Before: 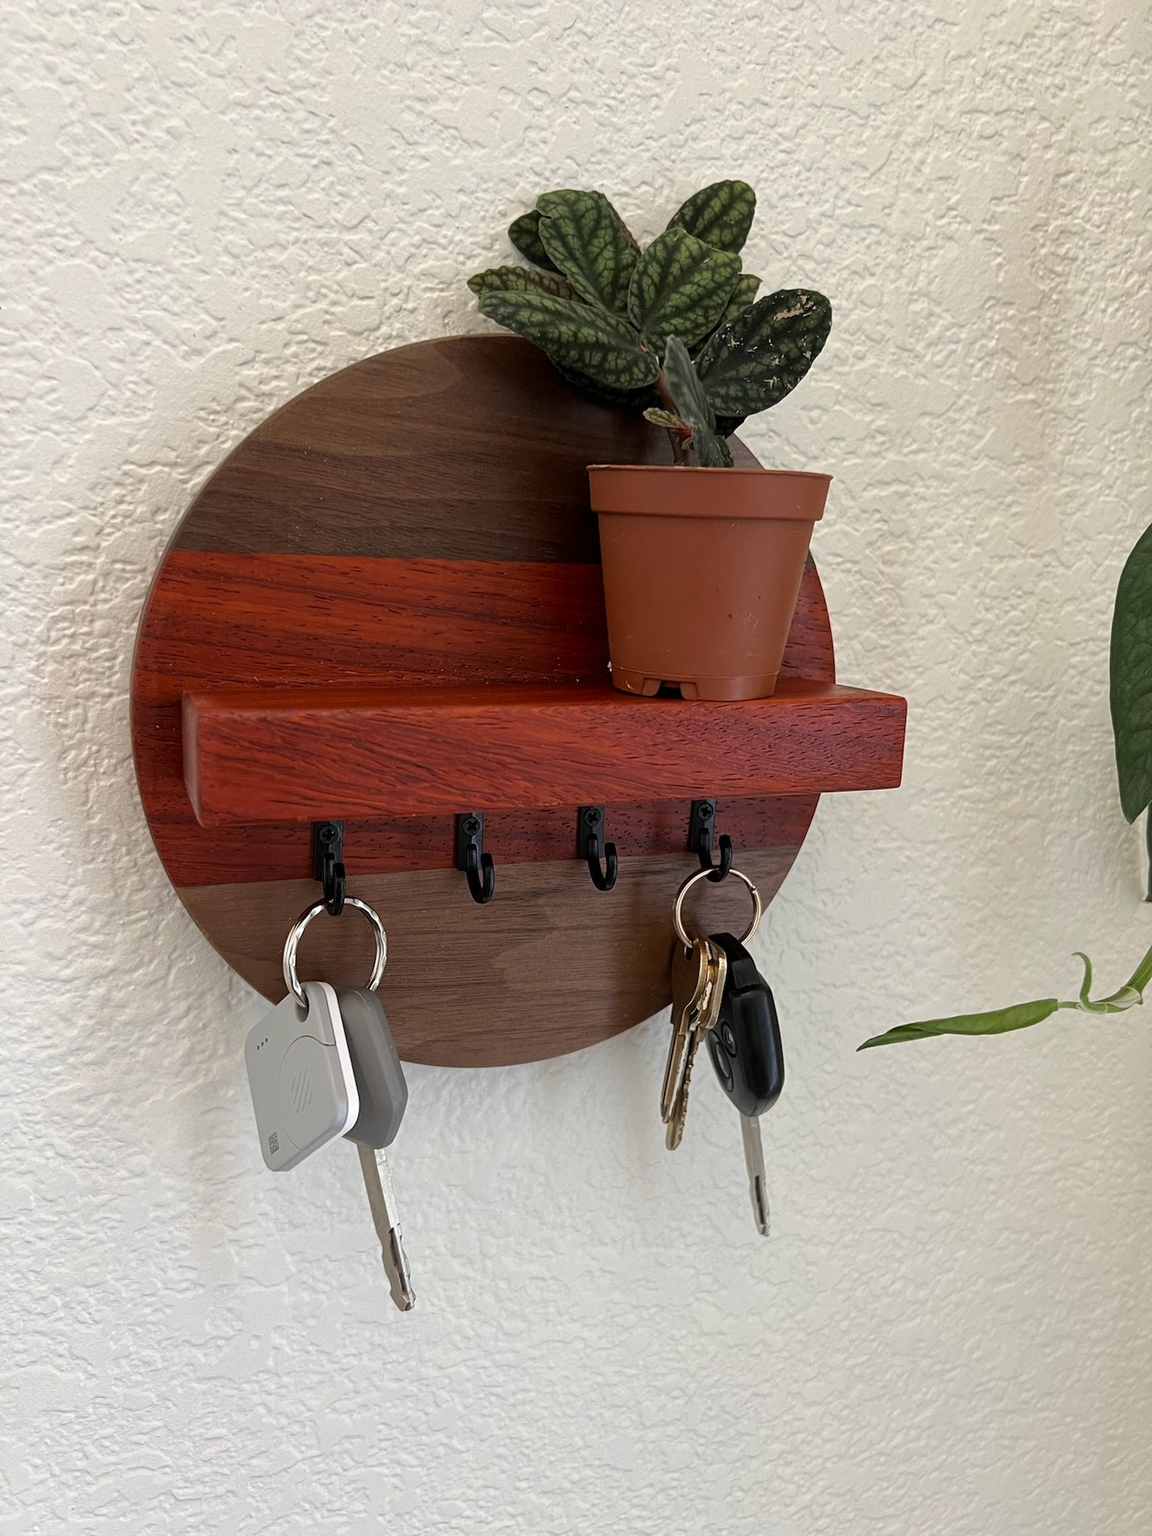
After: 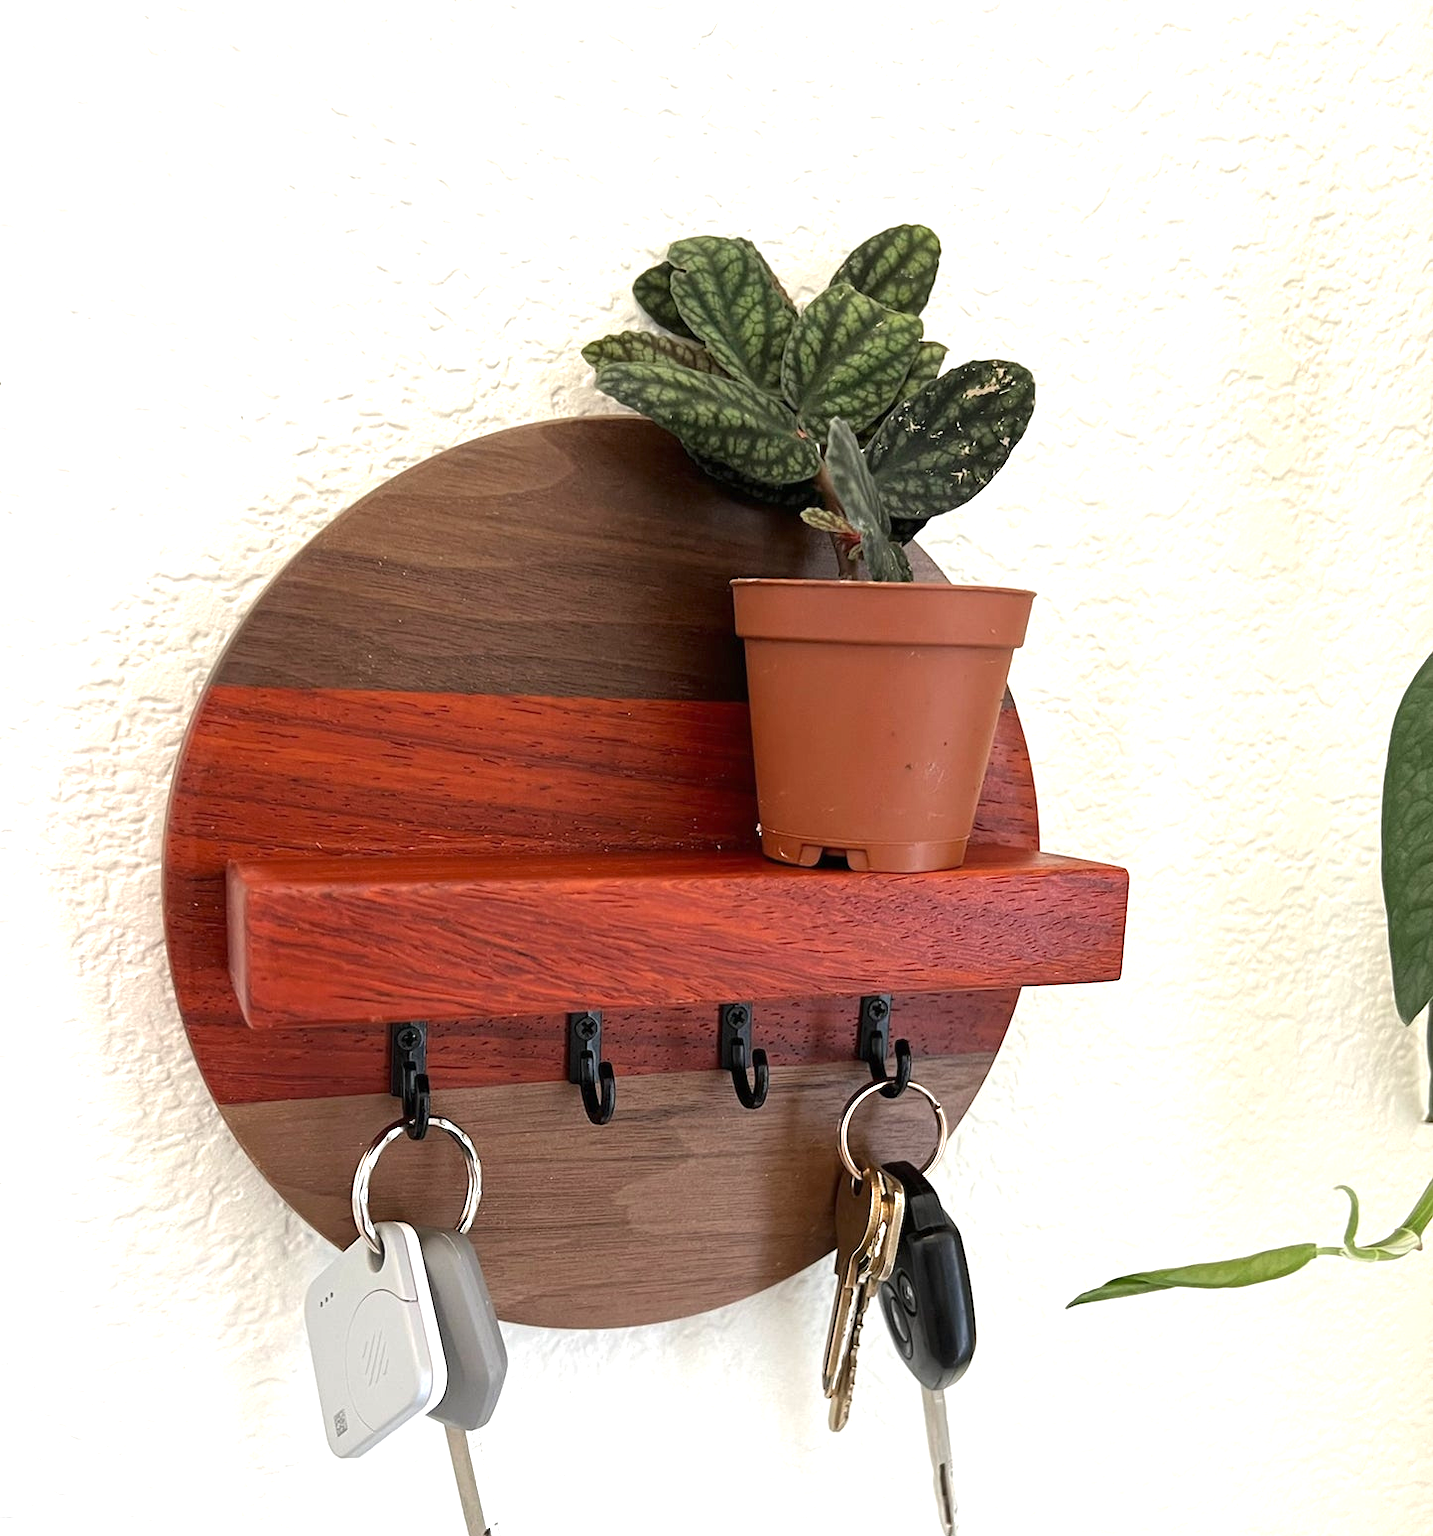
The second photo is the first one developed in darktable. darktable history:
crop: bottom 19.644%
exposure: black level correction 0, exposure 1.1 EV, compensate highlight preservation false
